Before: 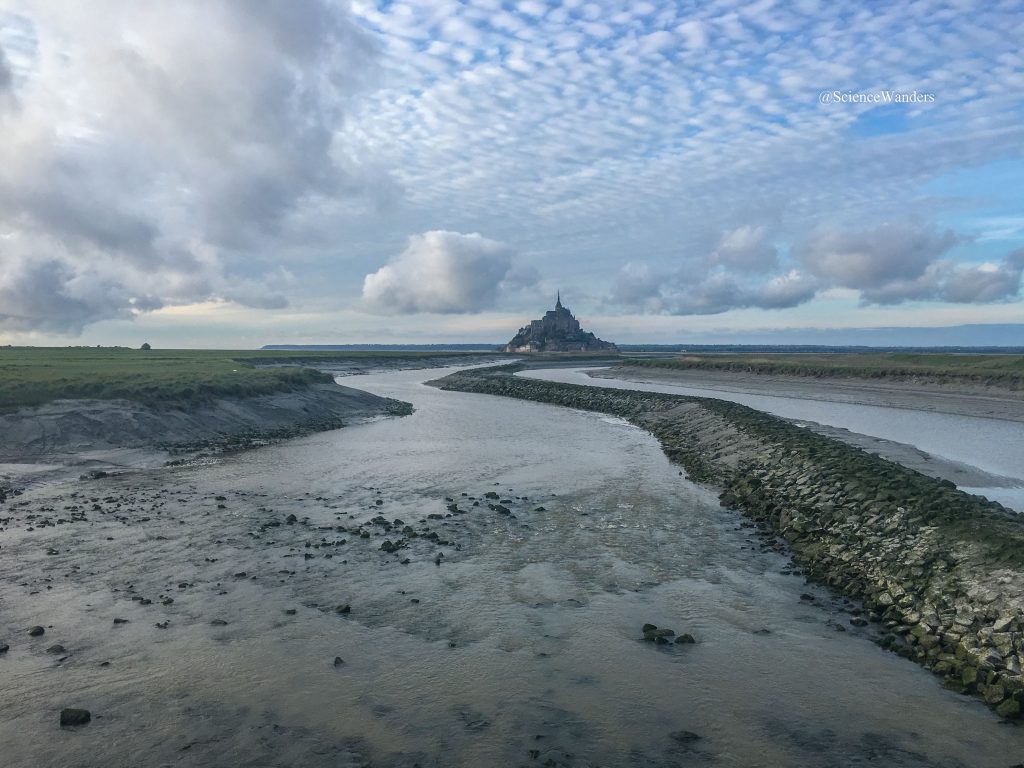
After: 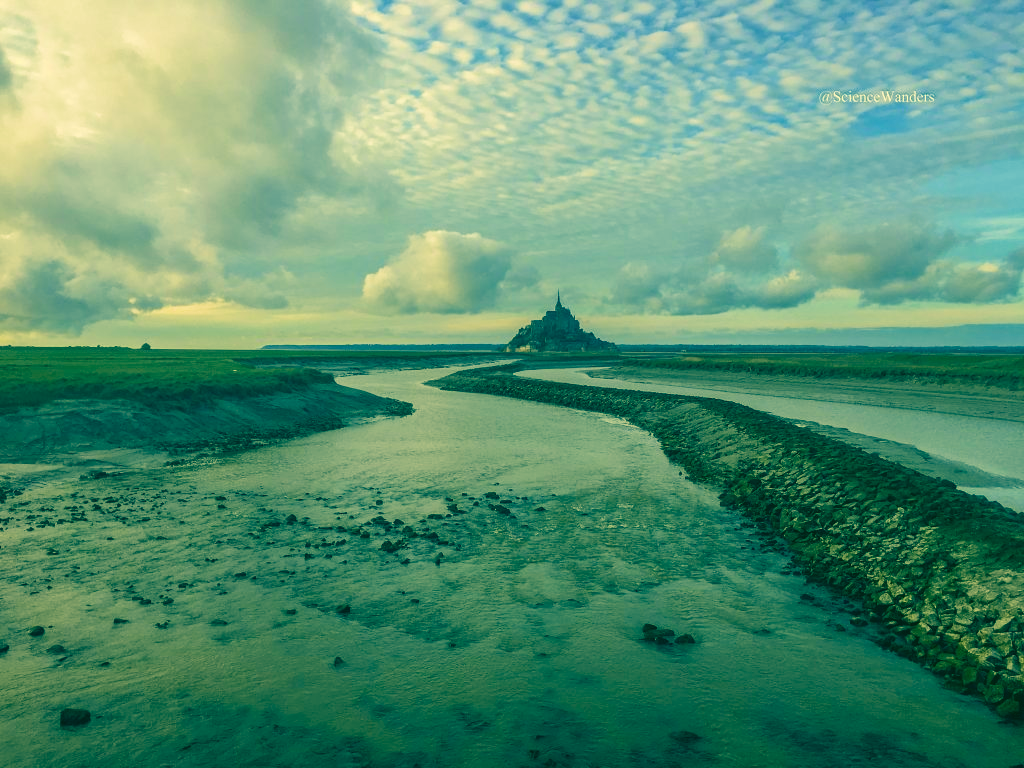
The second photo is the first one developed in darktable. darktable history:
color correction: highlights a* 1.83, highlights b* 34.02, shadows a* -36.68, shadows b* -5.48
velvia: strength 40%
